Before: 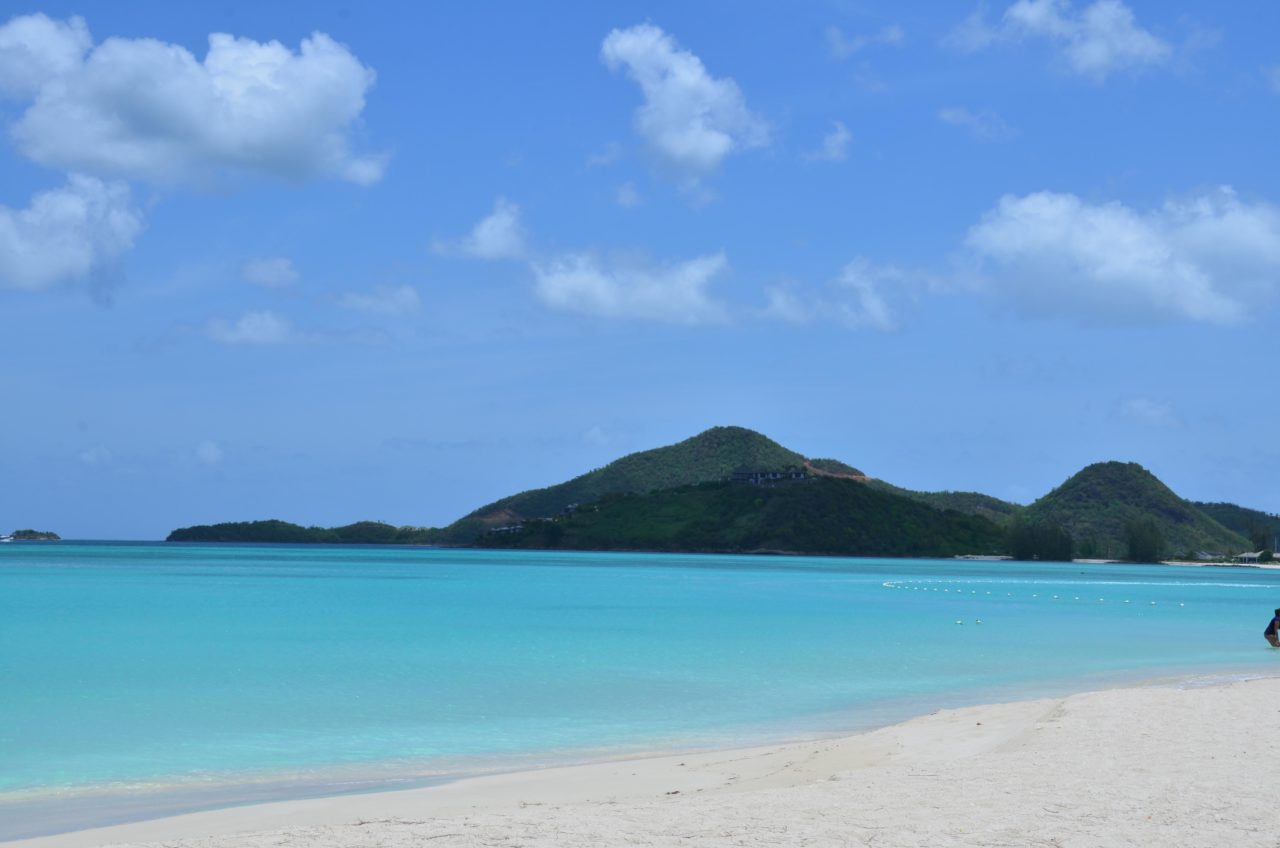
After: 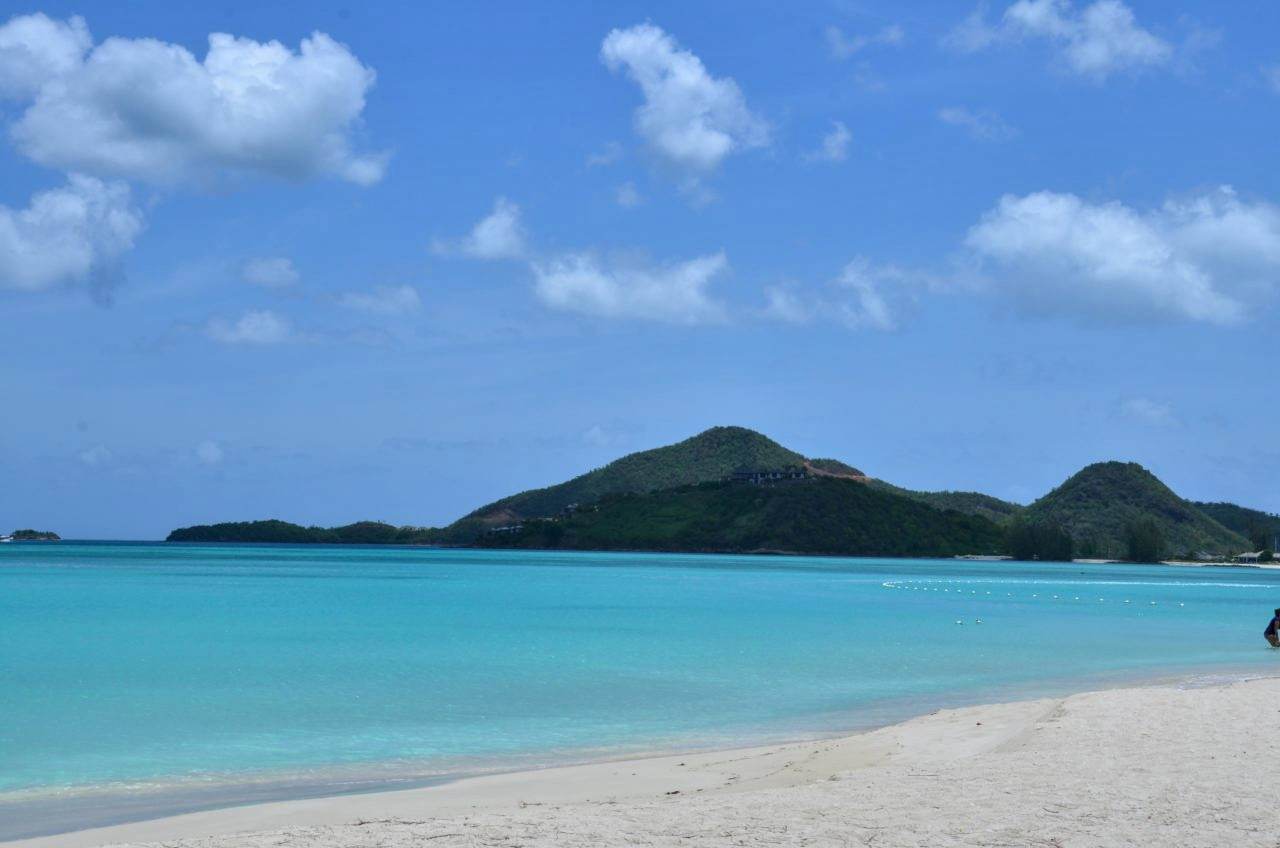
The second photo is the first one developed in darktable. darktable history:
shadows and highlights: shadows 5, soften with gaussian
local contrast: on, module defaults
